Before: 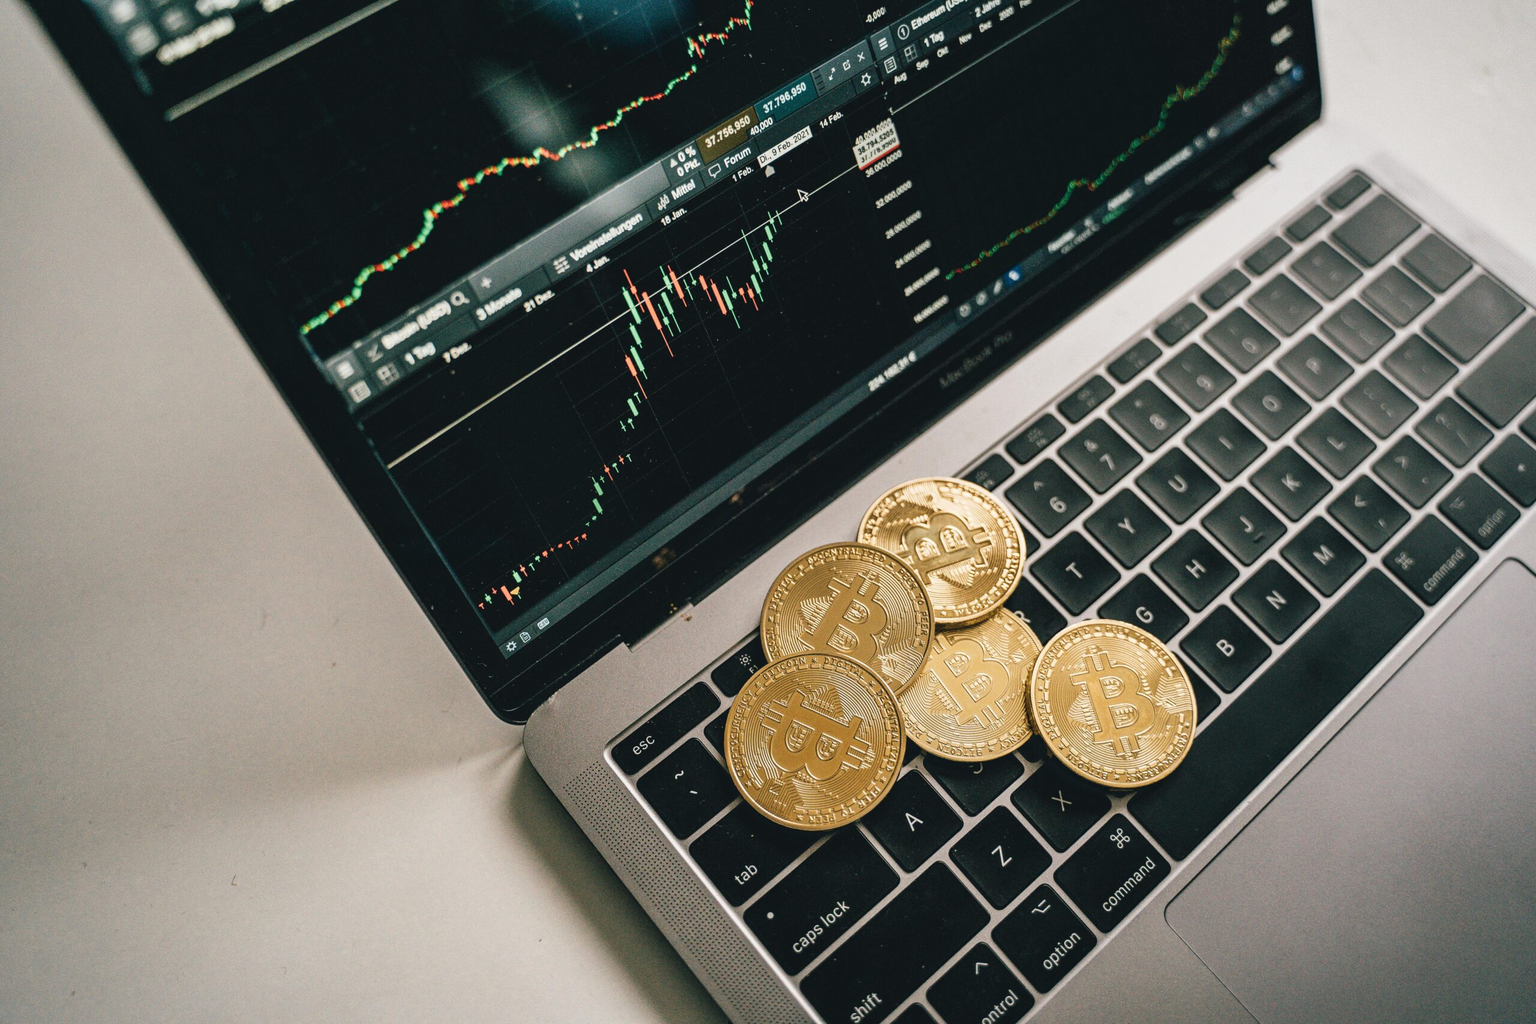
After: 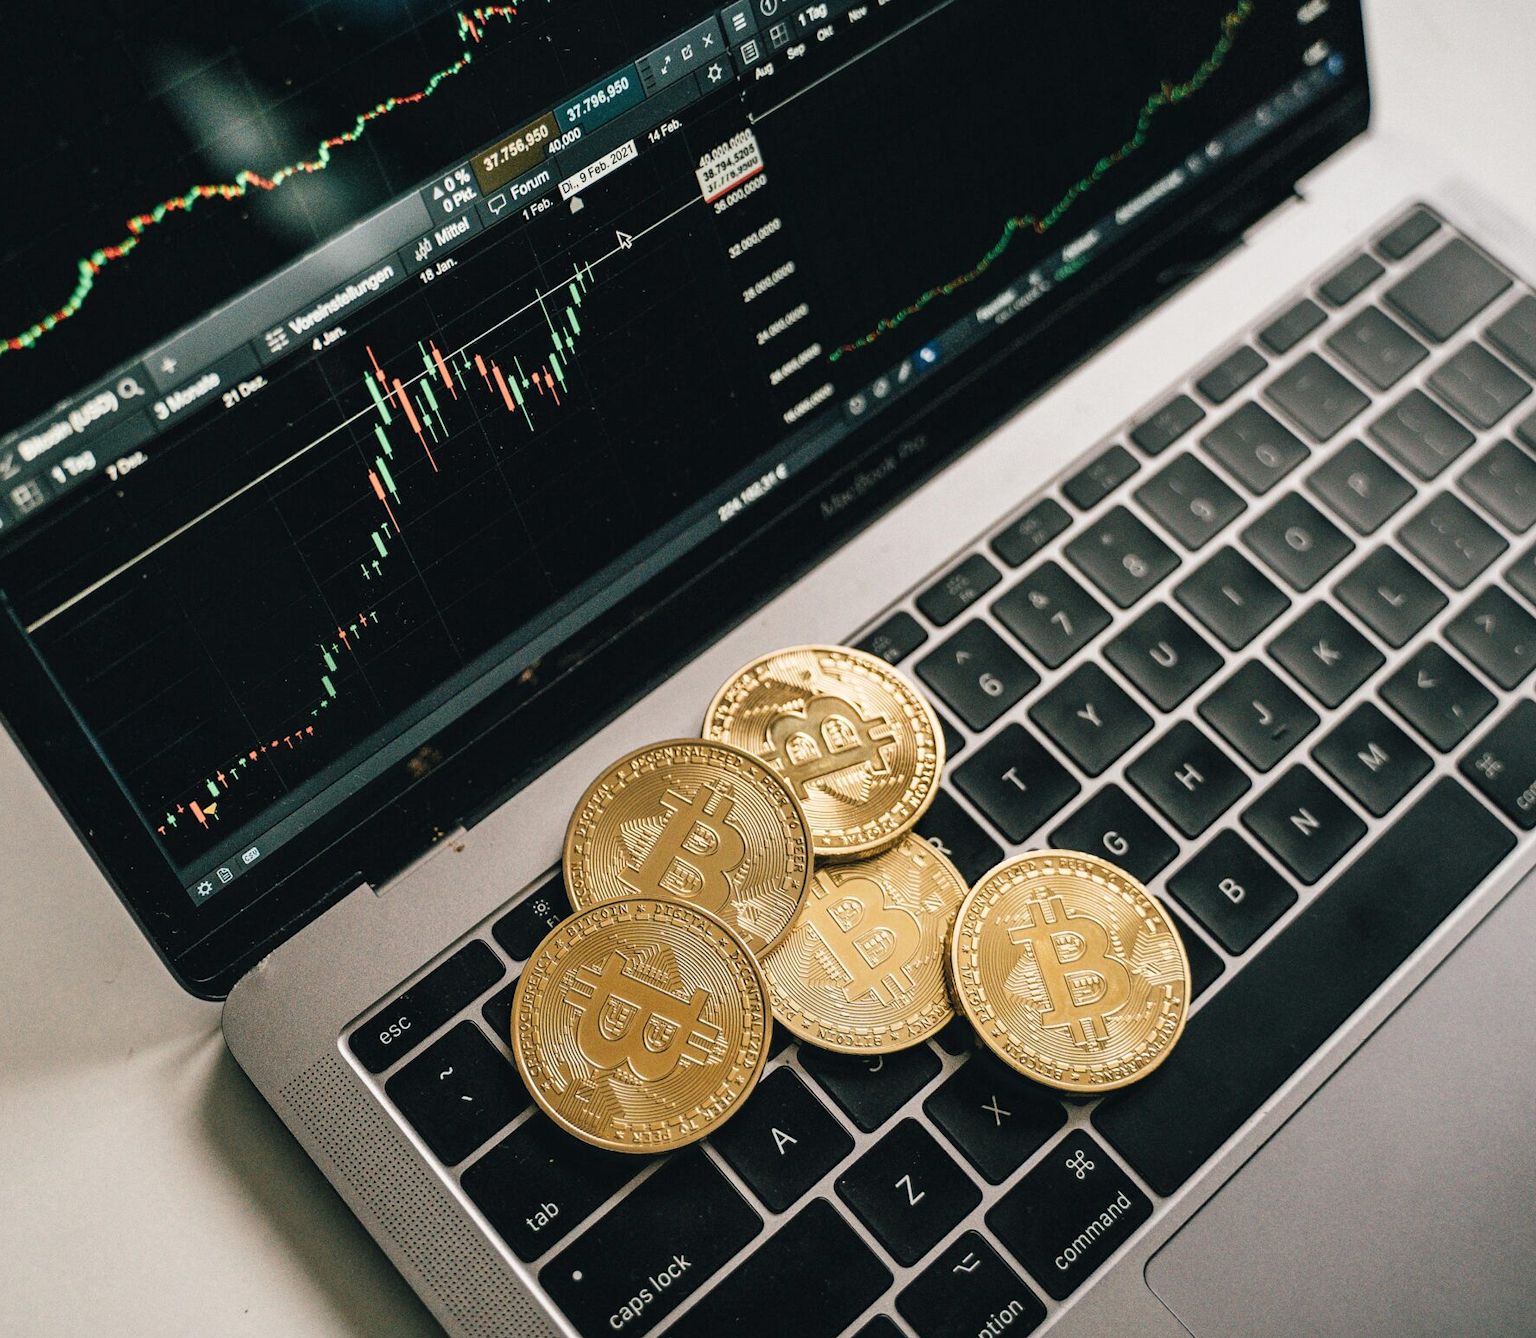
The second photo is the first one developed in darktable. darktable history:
levels: levels [0.026, 0.507, 0.987]
crop and rotate: left 24.034%, top 2.838%, right 6.406%, bottom 6.299%
